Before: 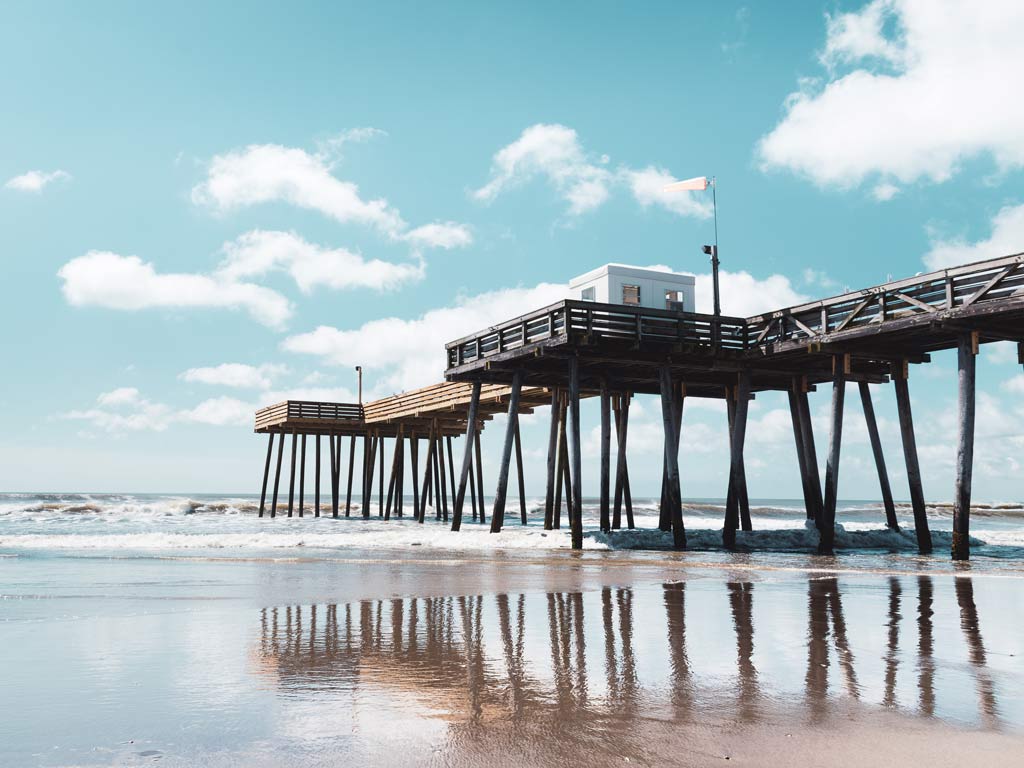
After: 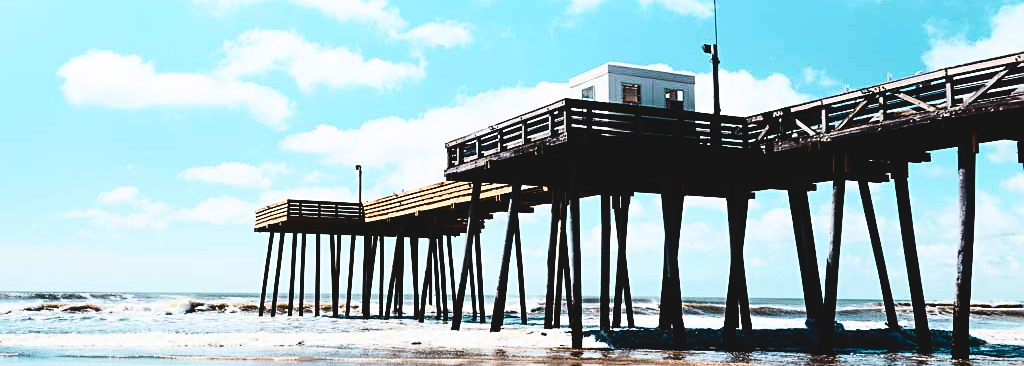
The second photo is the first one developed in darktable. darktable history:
contrast brightness saturation: contrast 0.413, brightness 0.049, saturation 0.261
sharpen: radius 2.178, amount 0.383, threshold 0.207
exposure: exposure -0.04 EV, compensate exposure bias true, compensate highlight preservation false
base curve: curves: ch0 [(0, 0.02) (0.083, 0.036) (1, 1)], preserve colors none
crop and rotate: top 26.295%, bottom 26.044%
